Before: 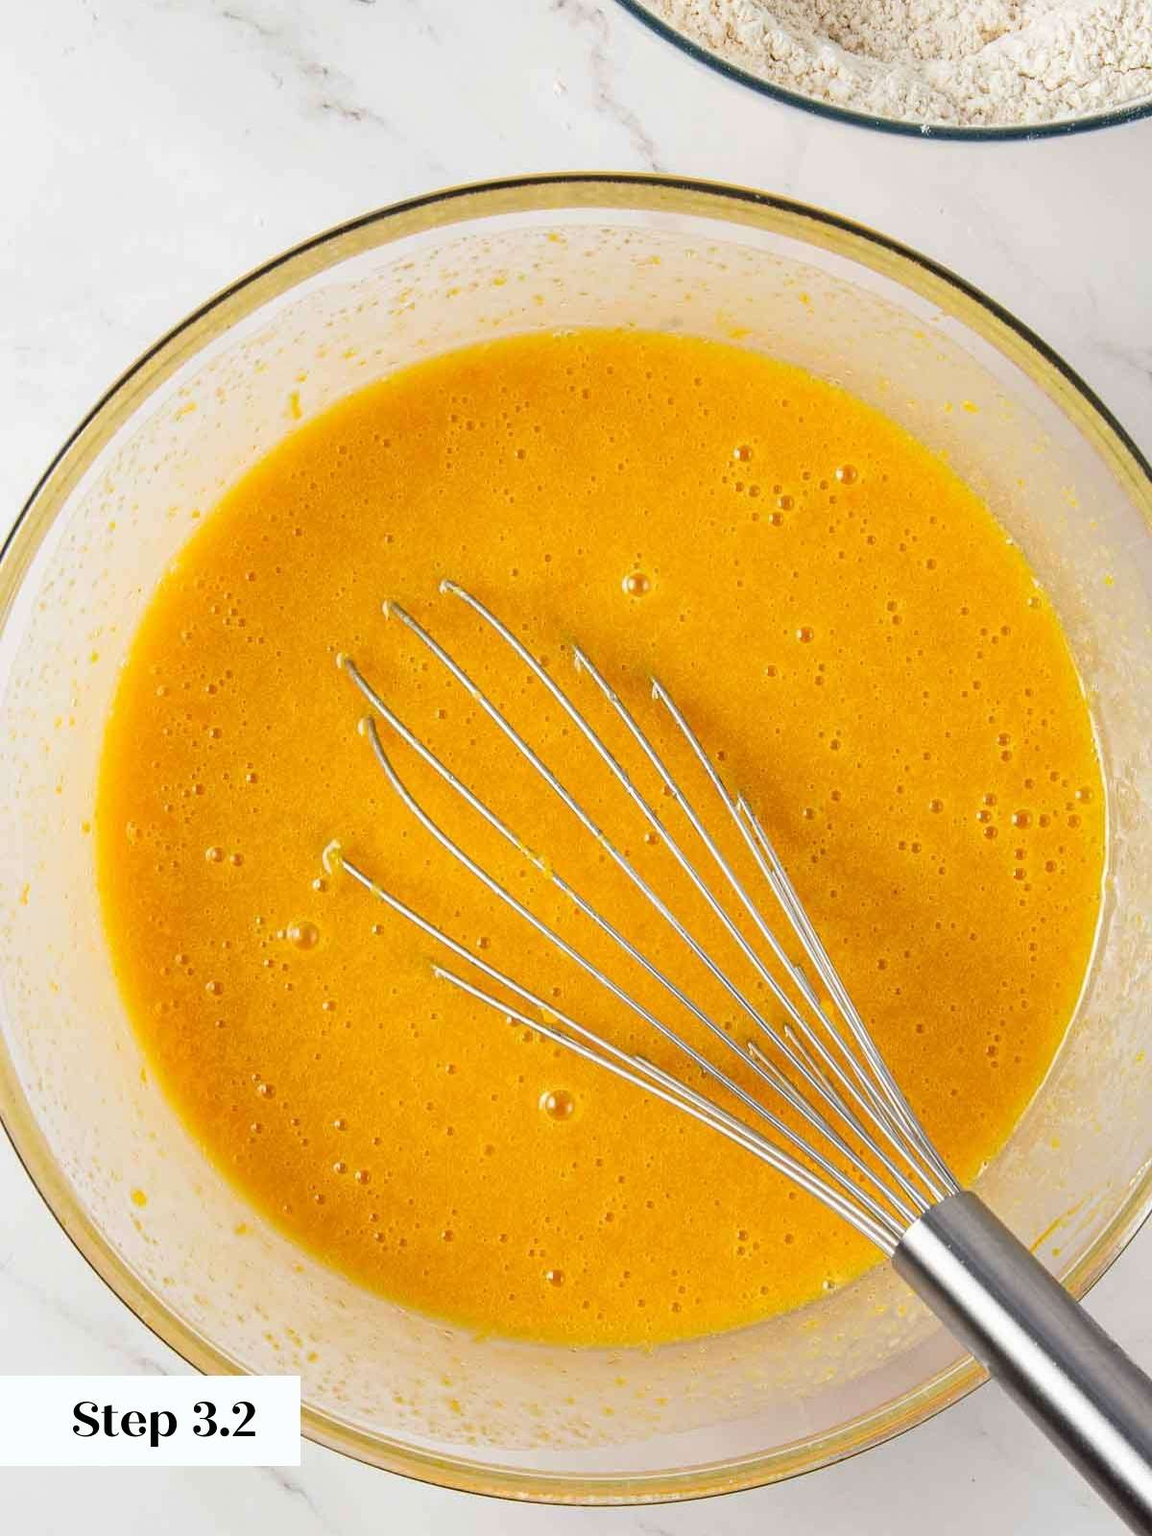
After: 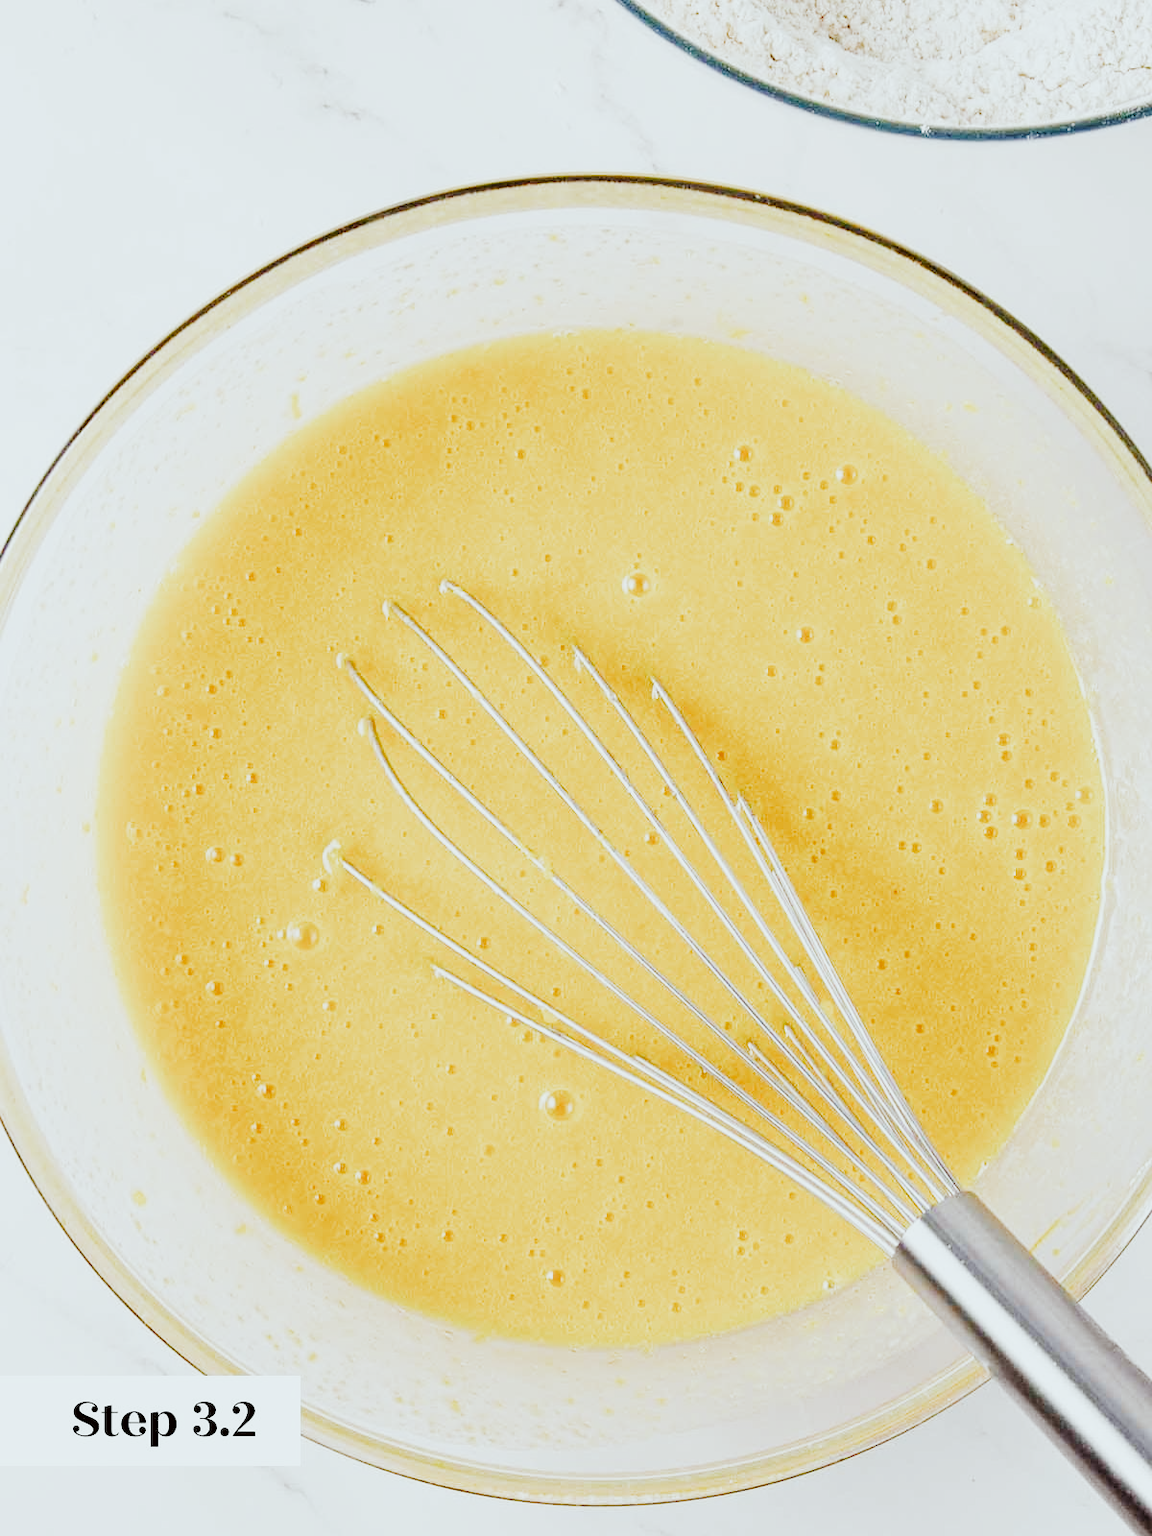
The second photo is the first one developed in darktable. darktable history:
filmic rgb: black relative exposure -4.07 EV, white relative exposure 5.11 EV, hardness 2.14, contrast 1.162, preserve chrominance no, color science v5 (2021), contrast in shadows safe, contrast in highlights safe
exposure: black level correction 0, exposure 1.386 EV, compensate highlight preservation false
color correction: highlights a* -2.79, highlights b* -2.57, shadows a* 1.97, shadows b* 3.04
